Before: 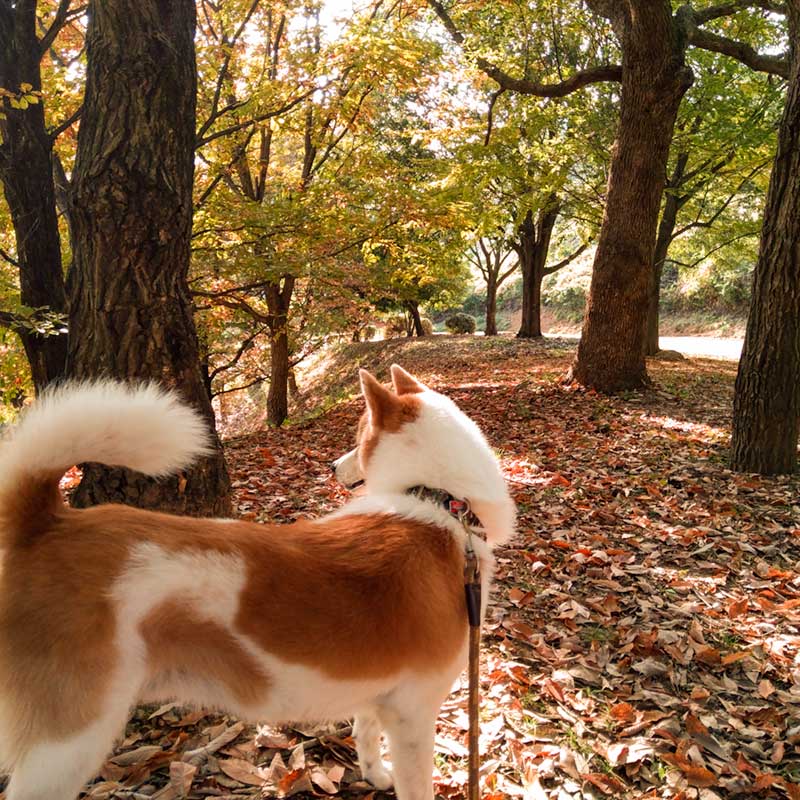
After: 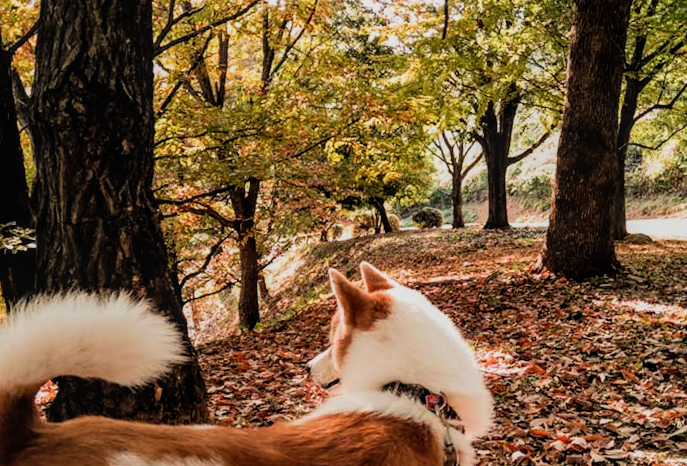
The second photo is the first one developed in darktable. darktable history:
local contrast: detail 117%
rotate and perspective: rotation -3°, crop left 0.031, crop right 0.968, crop top 0.07, crop bottom 0.93
tone equalizer: on, module defaults
filmic rgb: black relative exposure -5 EV, hardness 2.88, contrast 1.3, highlights saturation mix -30%
white balance: red 1.009, blue 0.985
crop: left 3.015%, top 8.969%, right 9.647%, bottom 26.457%
